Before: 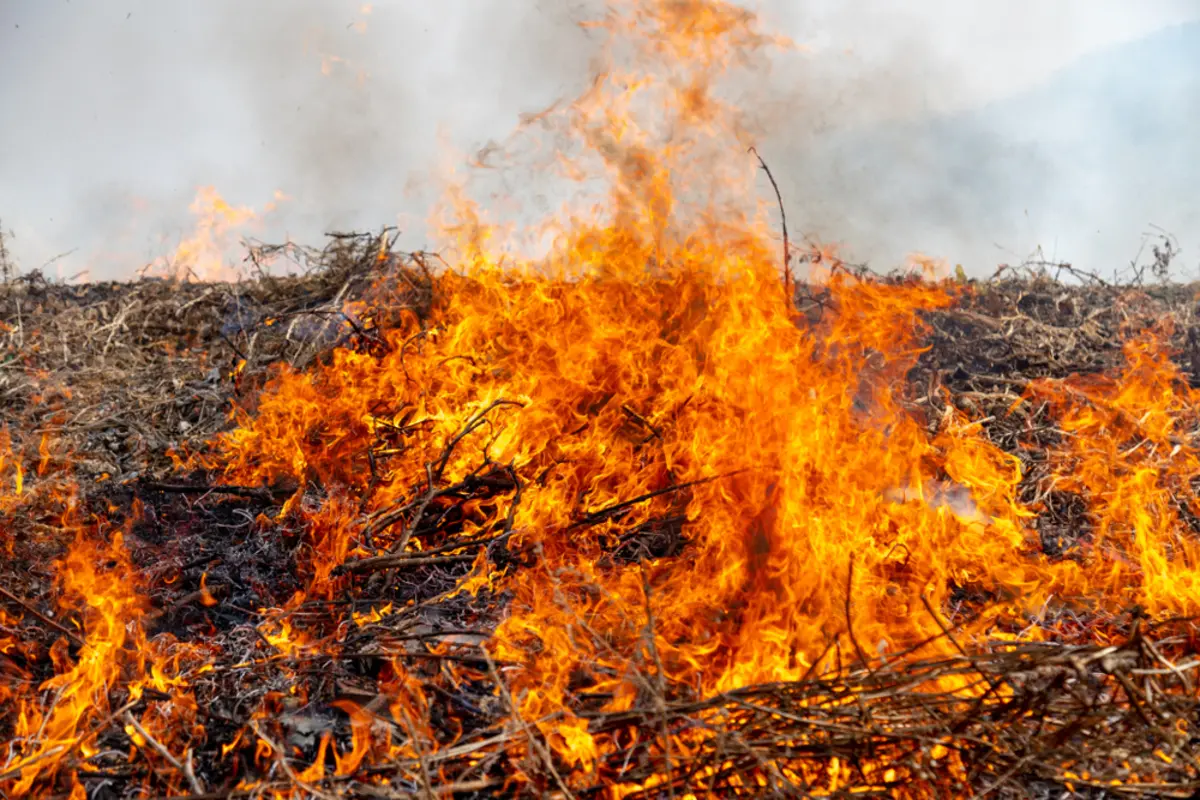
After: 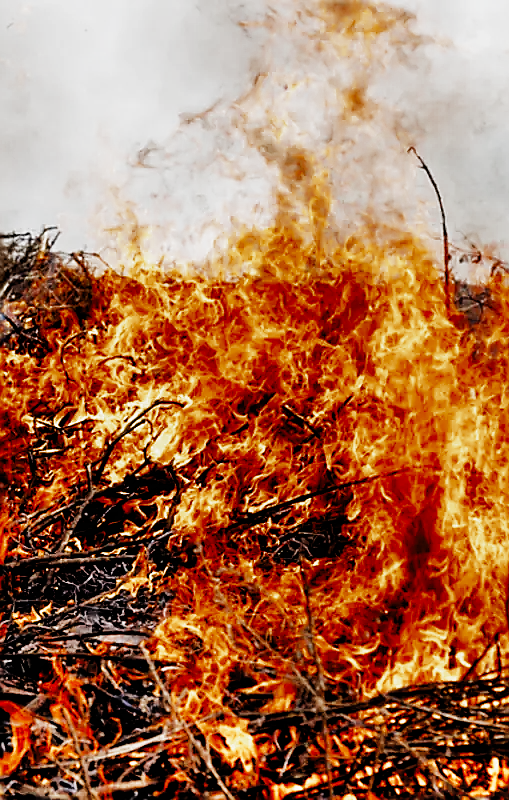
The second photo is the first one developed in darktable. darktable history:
shadows and highlights: shadows 75.72, highlights -25.27, highlights color adjustment 56.67%, soften with gaussian
filmic rgb: black relative exposure -5.42 EV, white relative exposure 2.86 EV, dynamic range scaling -38.25%, hardness 4.01, contrast 1.598, highlights saturation mix -0.898%, preserve chrominance no, color science v4 (2020), iterations of high-quality reconstruction 0, contrast in shadows soft, contrast in highlights soft
color zones: curves: ch0 [(0, 0.5) (0.125, 0.4) (0.25, 0.5) (0.375, 0.4) (0.5, 0.4) (0.625, 0.35) (0.75, 0.35) (0.875, 0.5)]; ch1 [(0, 0.35) (0.125, 0.45) (0.25, 0.35) (0.375, 0.35) (0.5, 0.35) (0.625, 0.35) (0.75, 0.45) (0.875, 0.35)]; ch2 [(0, 0.6) (0.125, 0.5) (0.25, 0.5) (0.375, 0.6) (0.5, 0.6) (0.625, 0.5) (0.75, 0.5) (0.875, 0.5)], mix 20.27%
sharpen: radius 1.408, amount 1.238, threshold 0.67
crop: left 28.409%, right 29.112%
